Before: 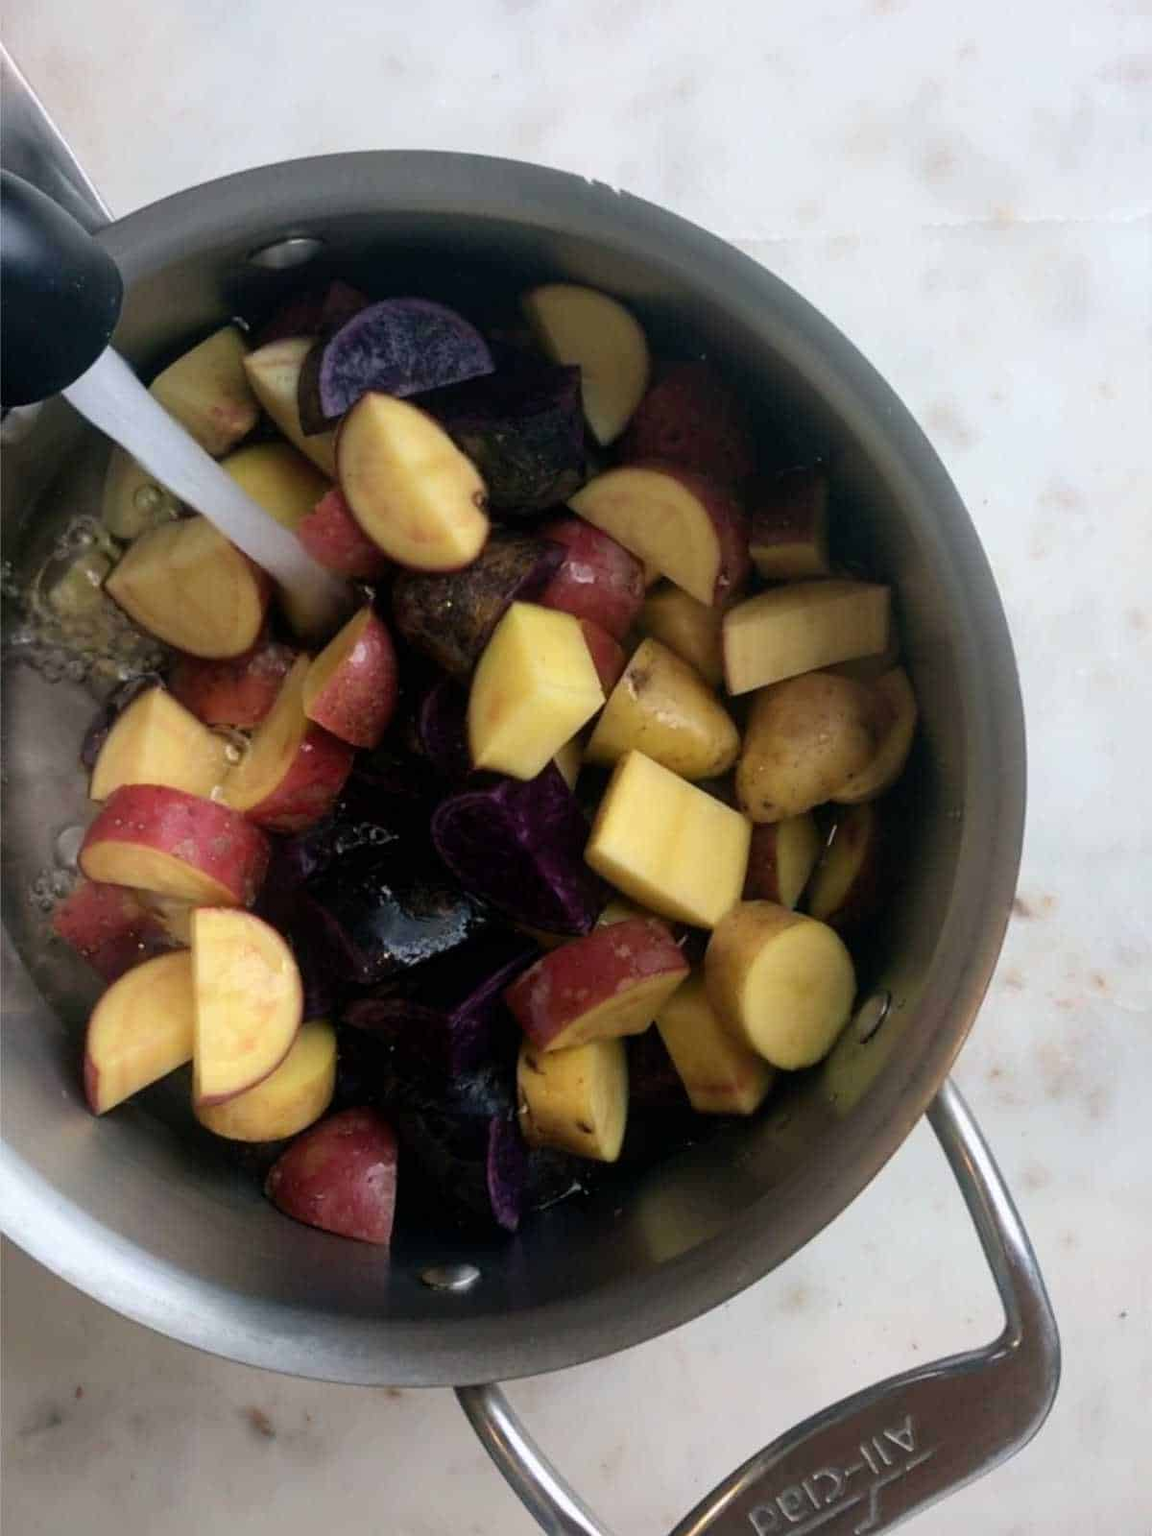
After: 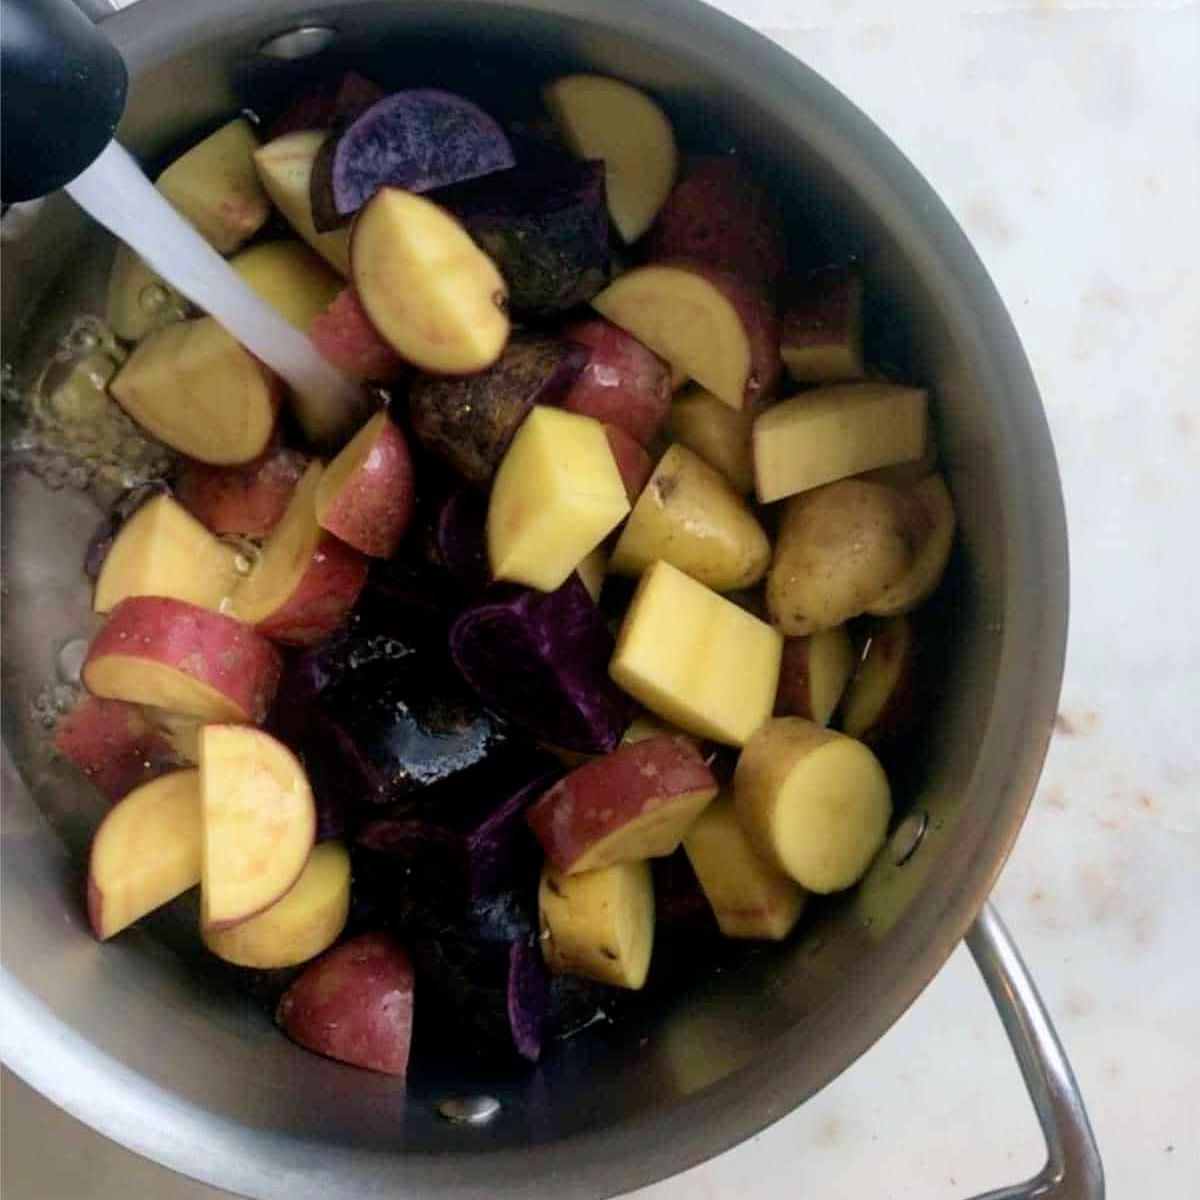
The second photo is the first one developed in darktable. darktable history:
velvia: on, module defaults
crop: top 13.819%, bottom 11.169%
